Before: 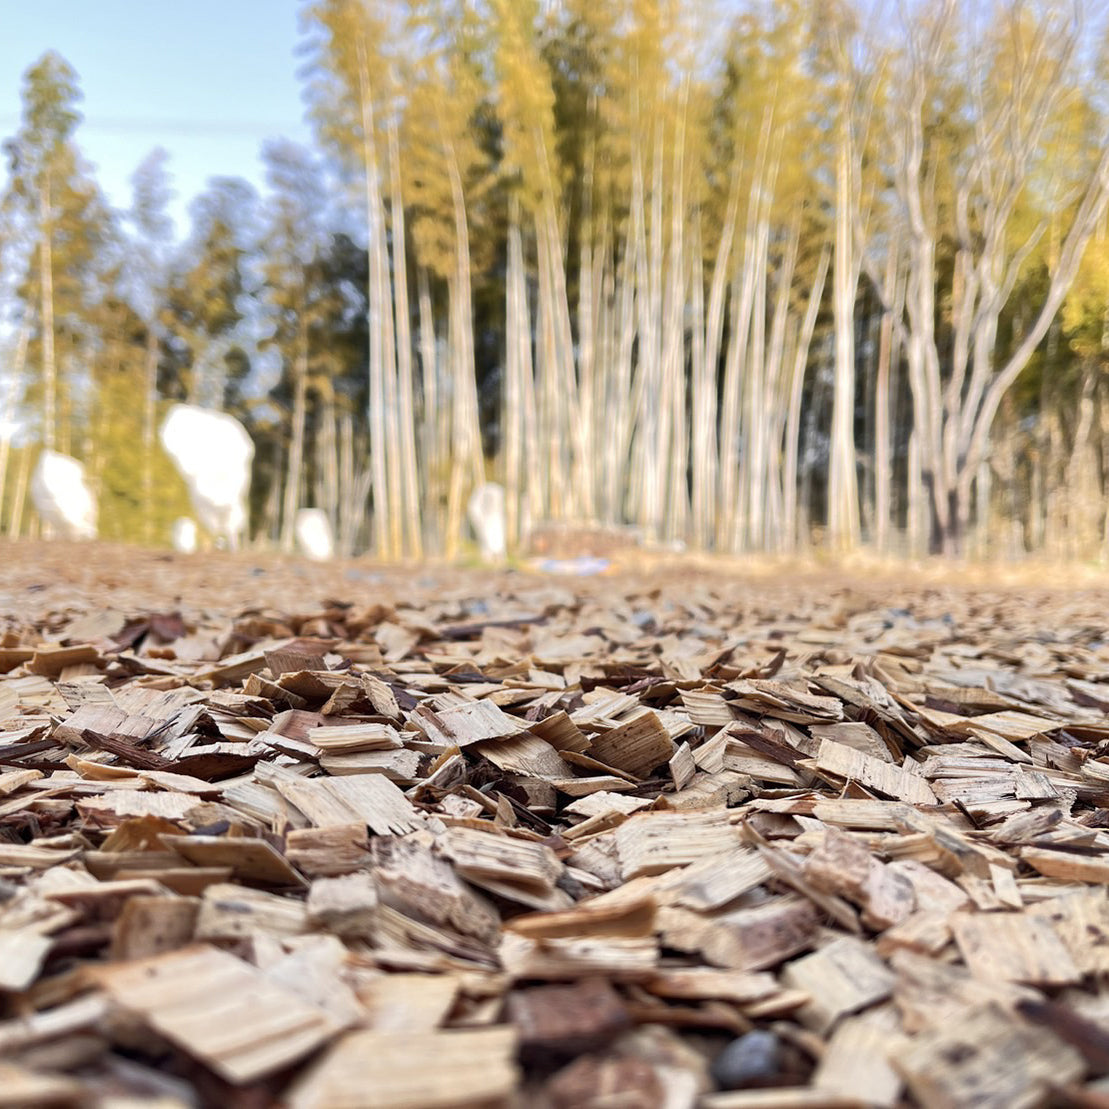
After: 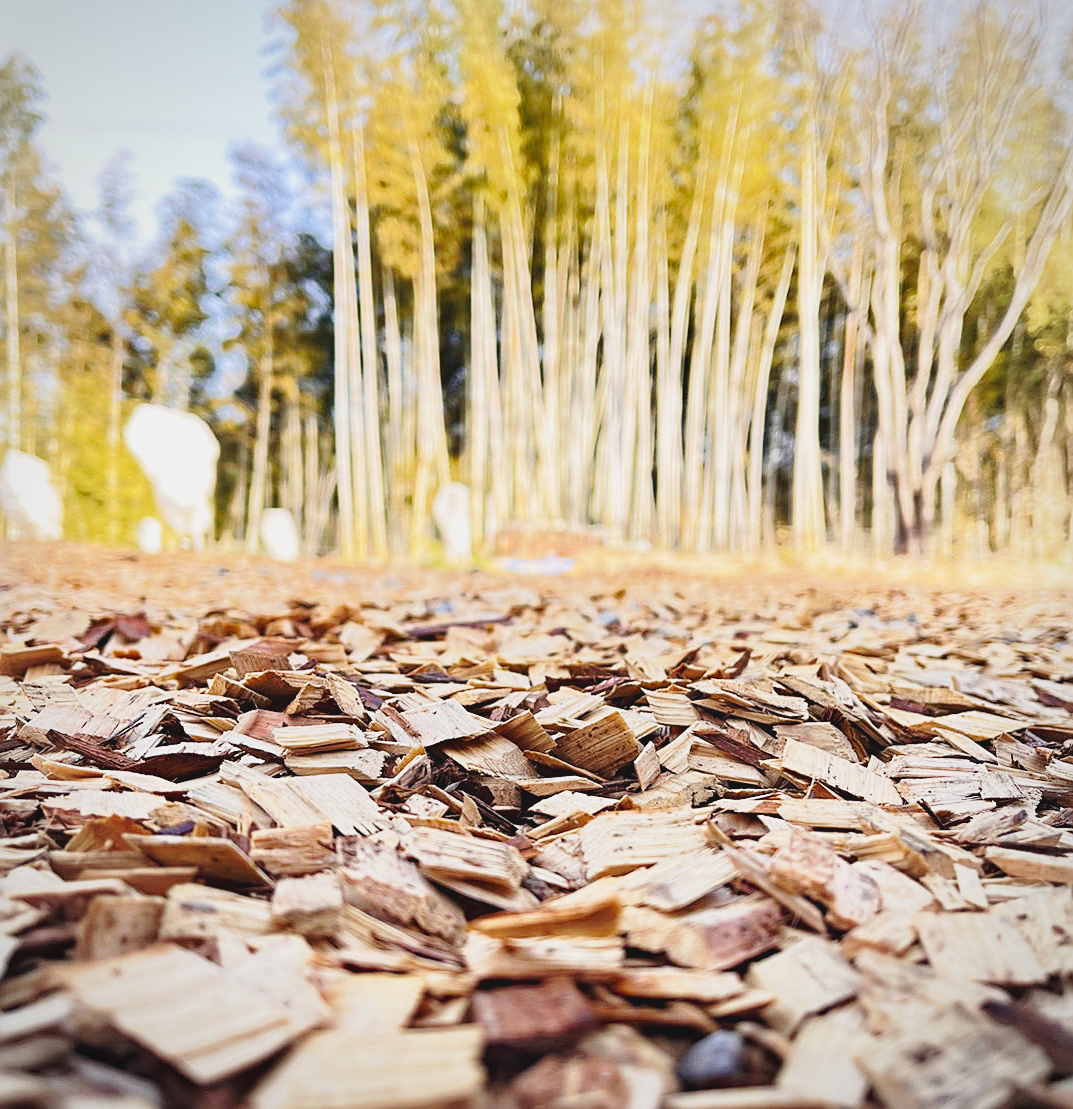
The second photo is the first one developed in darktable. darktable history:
exposure: exposure -0.153 EV, compensate highlight preservation false
crop and rotate: left 3.244%
sharpen: amount 0.493
vignetting: brightness -0.269, unbound false
contrast brightness saturation: contrast -0.098, brightness 0.041, saturation 0.08
velvia: strength 14.69%
base curve: curves: ch0 [(0, 0) (0.028, 0.03) (0.121, 0.232) (0.46, 0.748) (0.859, 0.968) (1, 1)], preserve colors none
haze removal: compatibility mode true, adaptive false
